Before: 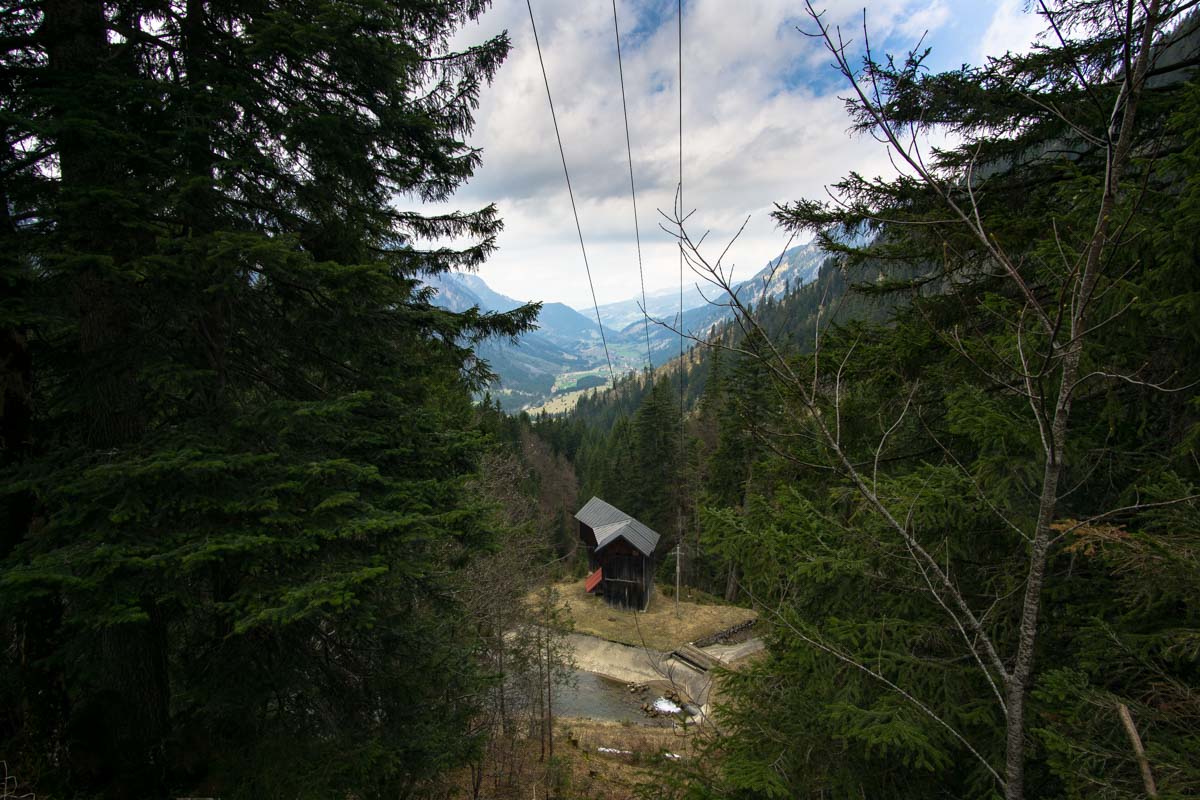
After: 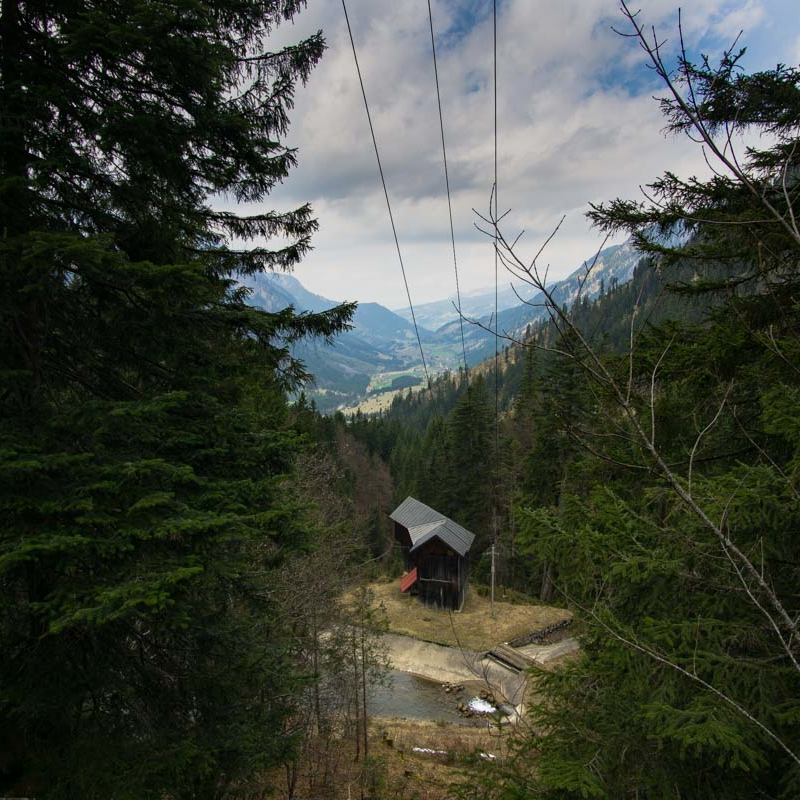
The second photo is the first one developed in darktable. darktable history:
graduated density: on, module defaults
crop and rotate: left 15.446%, right 17.836%
